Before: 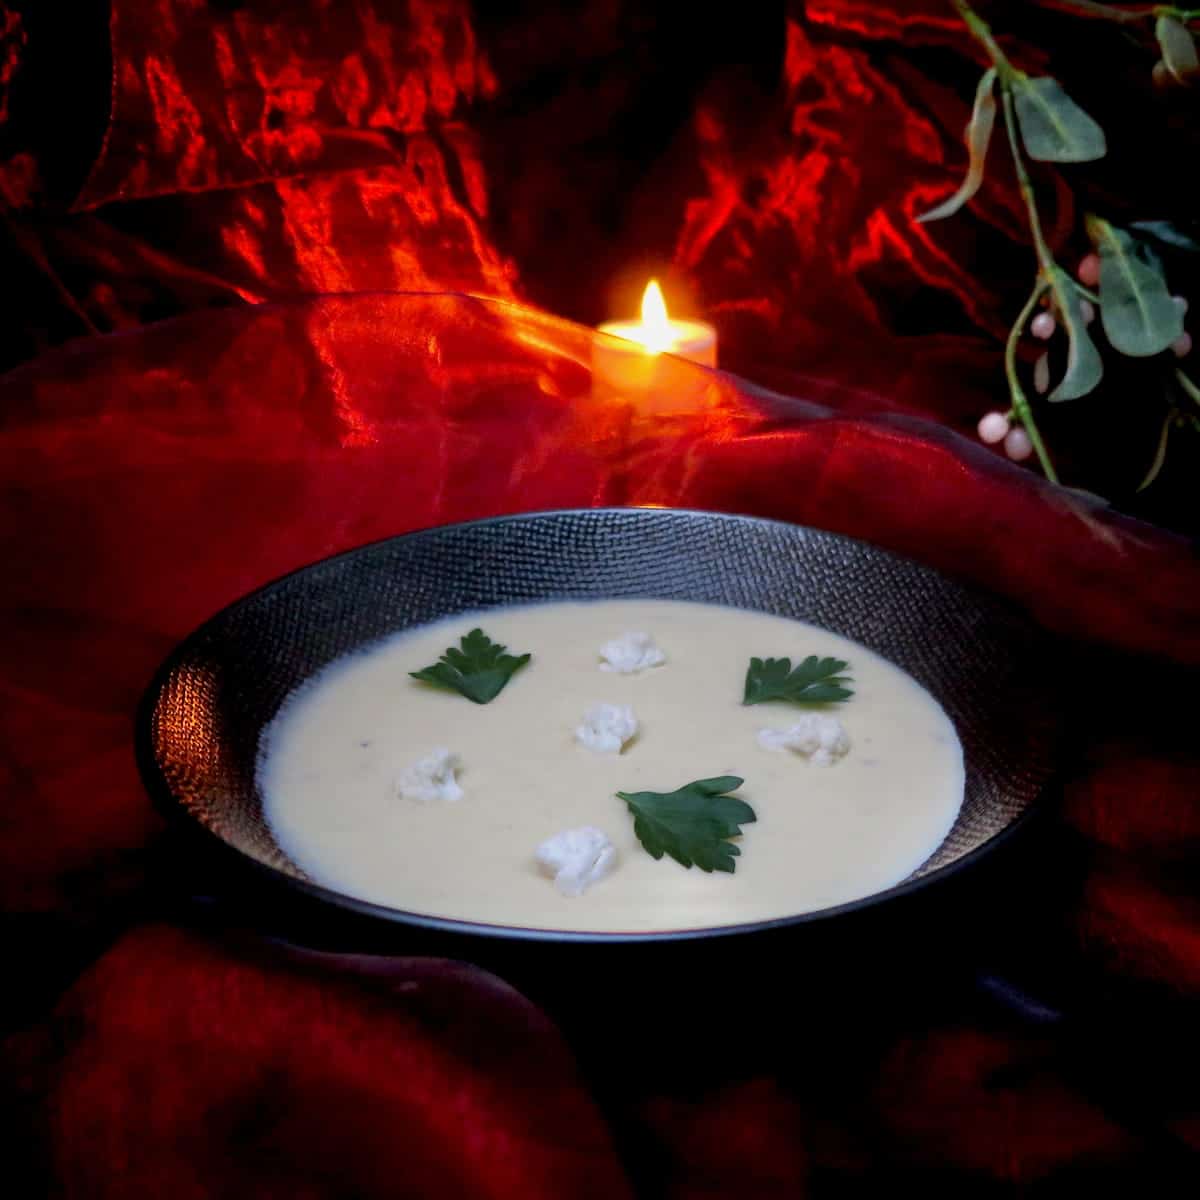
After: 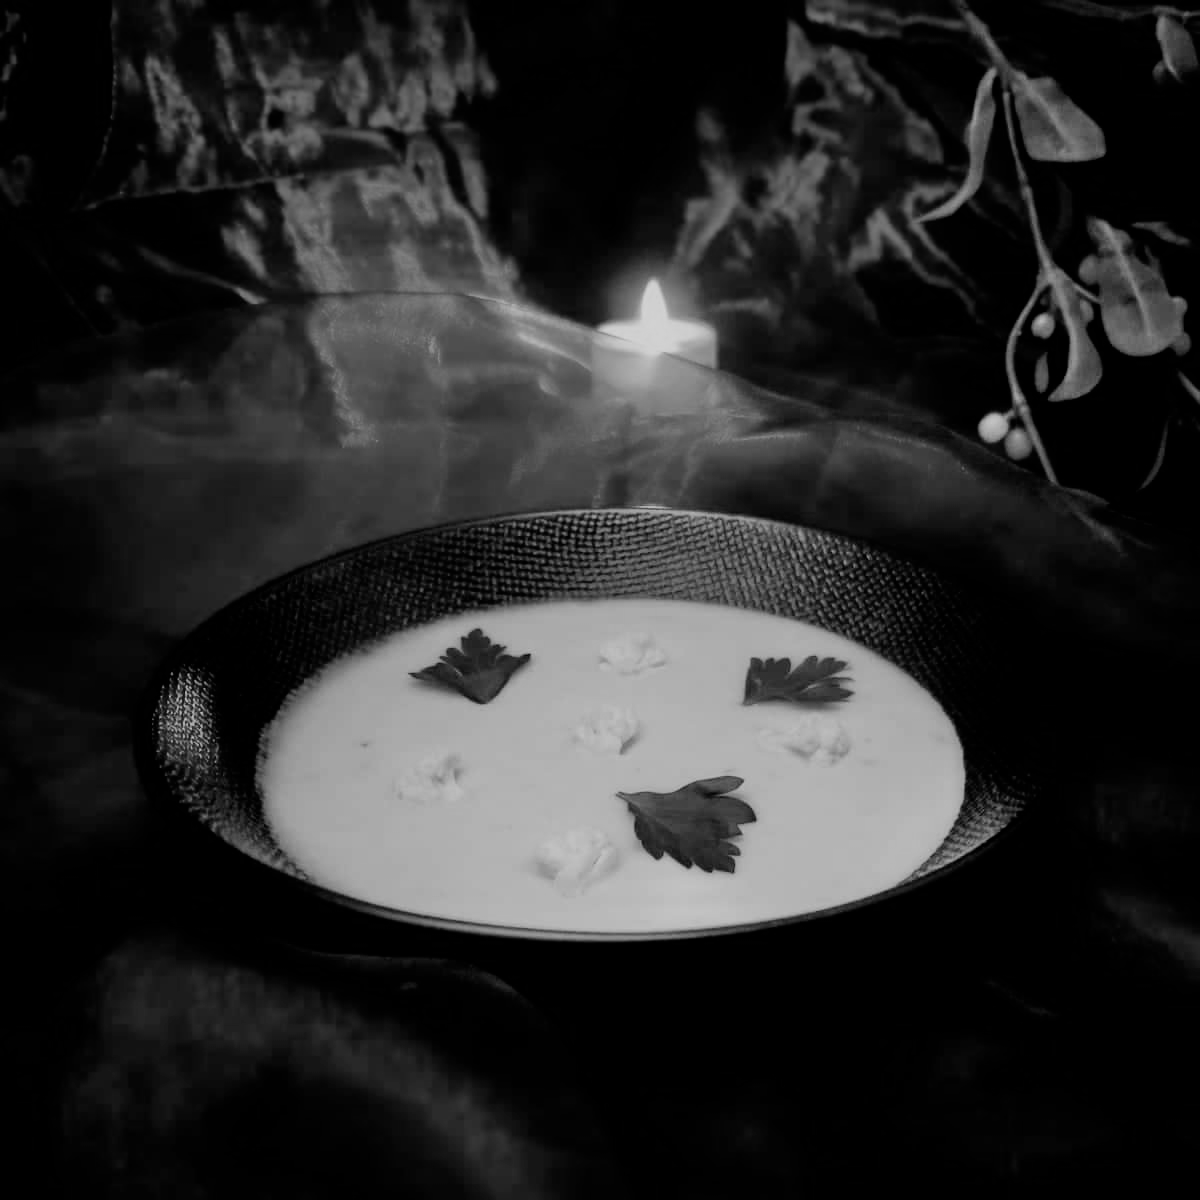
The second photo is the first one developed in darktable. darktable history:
filmic rgb: black relative exposure -7.65 EV, white relative exposure 4.56 EV, hardness 3.61, contrast 1.106
monochrome: on, module defaults
